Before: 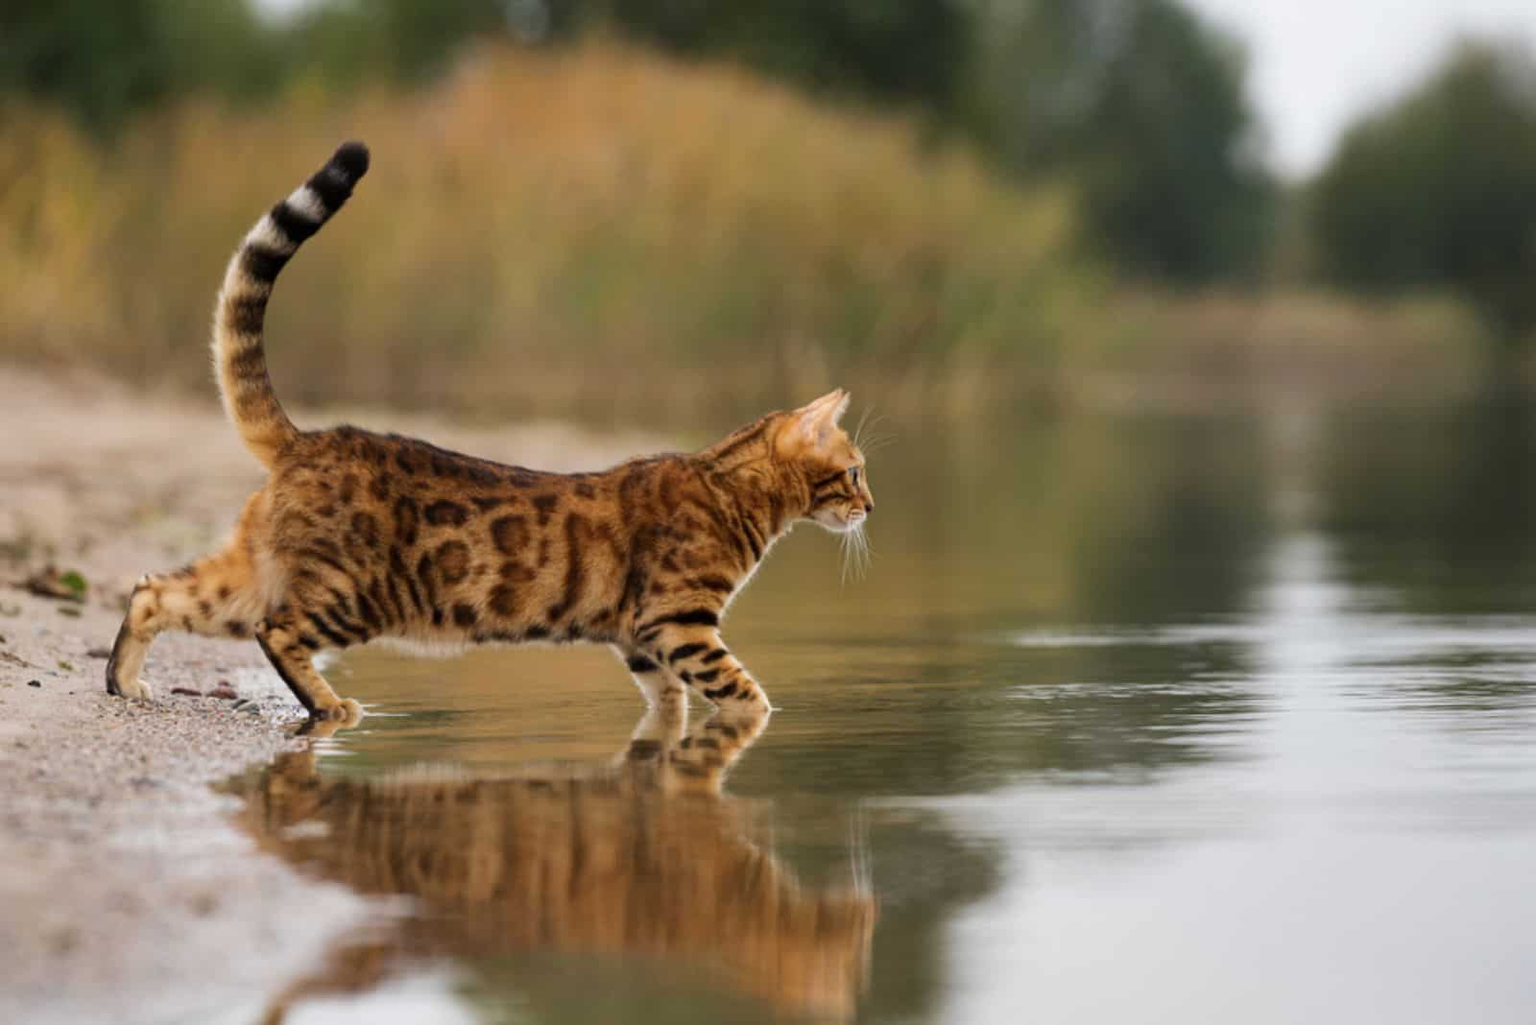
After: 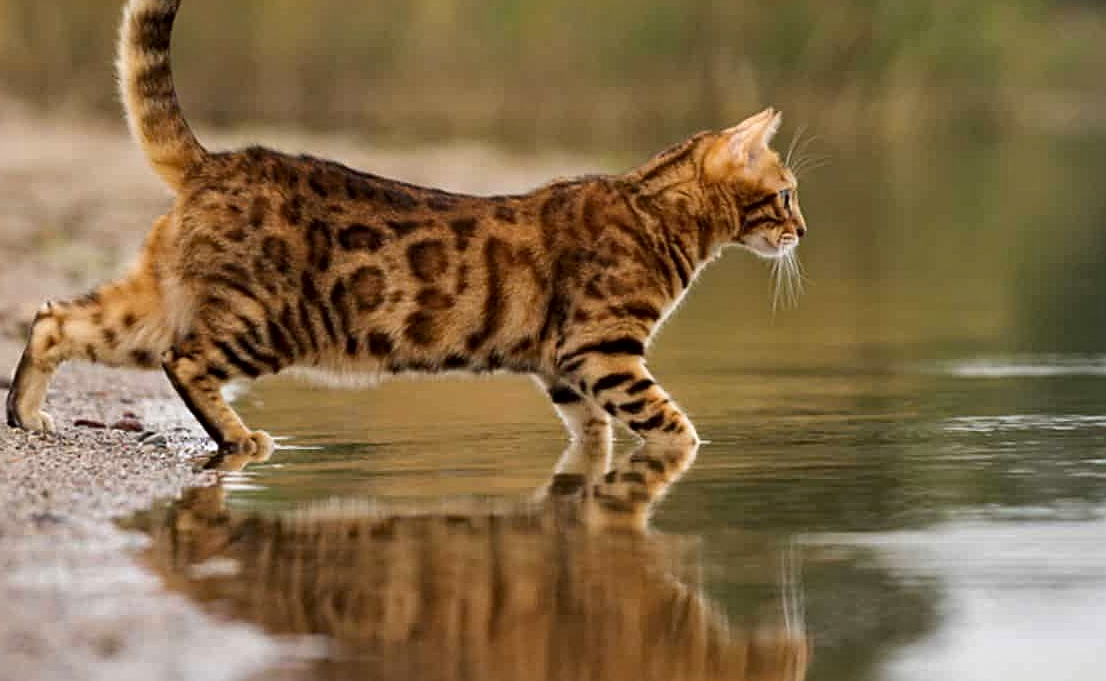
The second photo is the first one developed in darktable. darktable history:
local contrast: mode bilateral grid, contrast 29, coarseness 25, midtone range 0.2
sharpen: on, module defaults
crop: left 6.501%, top 27.839%, right 24.324%, bottom 8.349%
haze removal: compatibility mode true, adaptive false
exposure: compensate exposure bias true, compensate highlight preservation false
